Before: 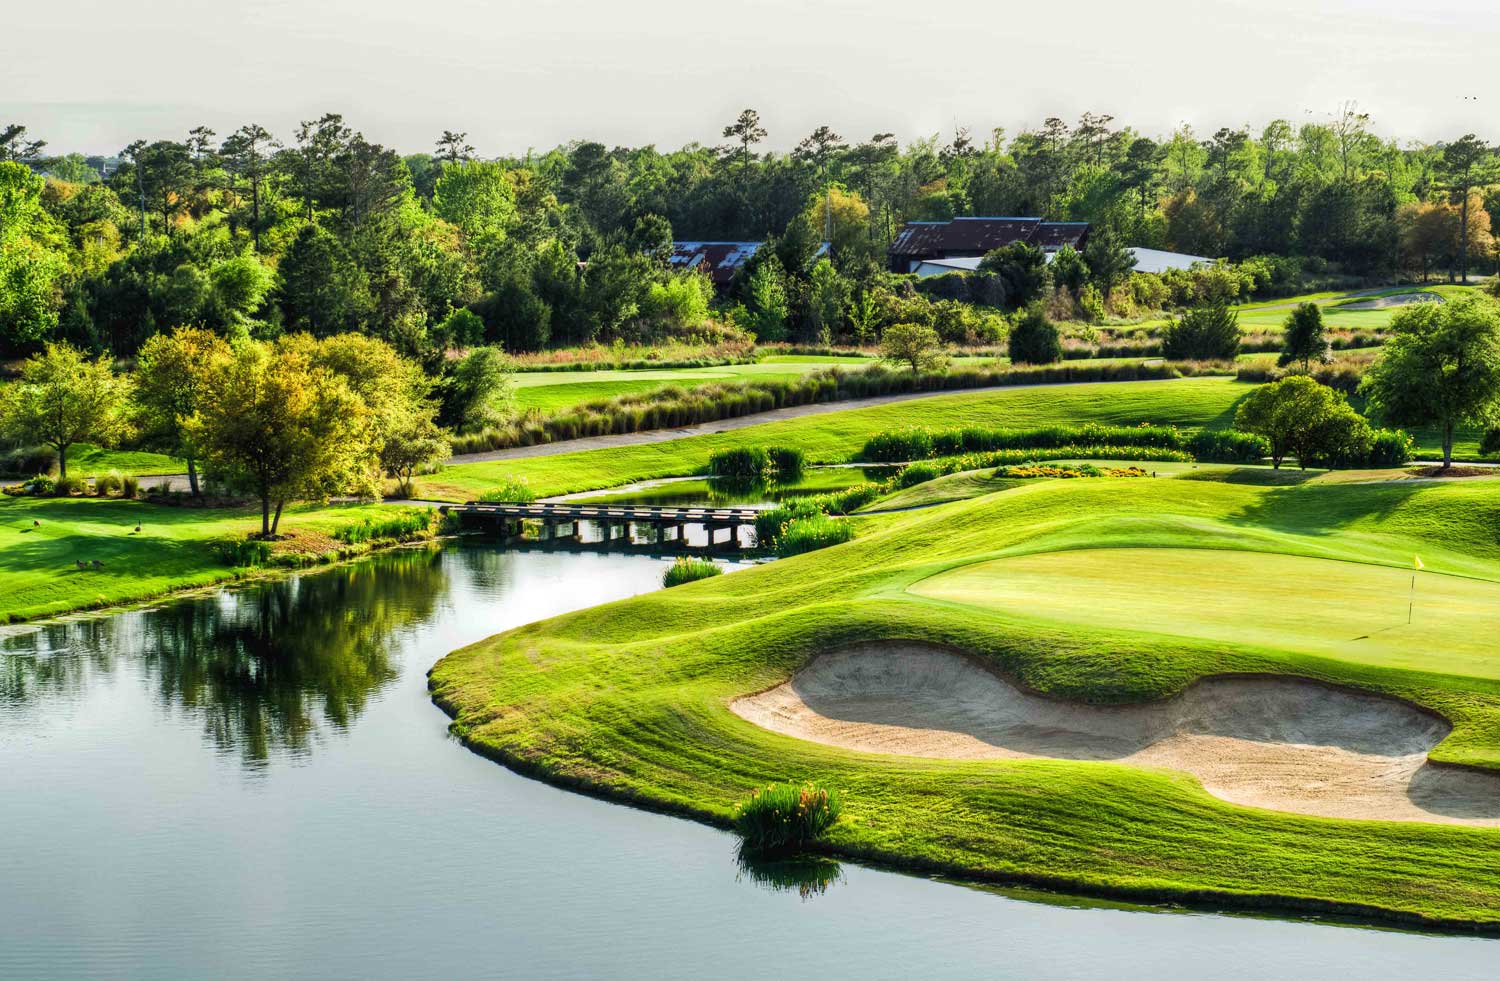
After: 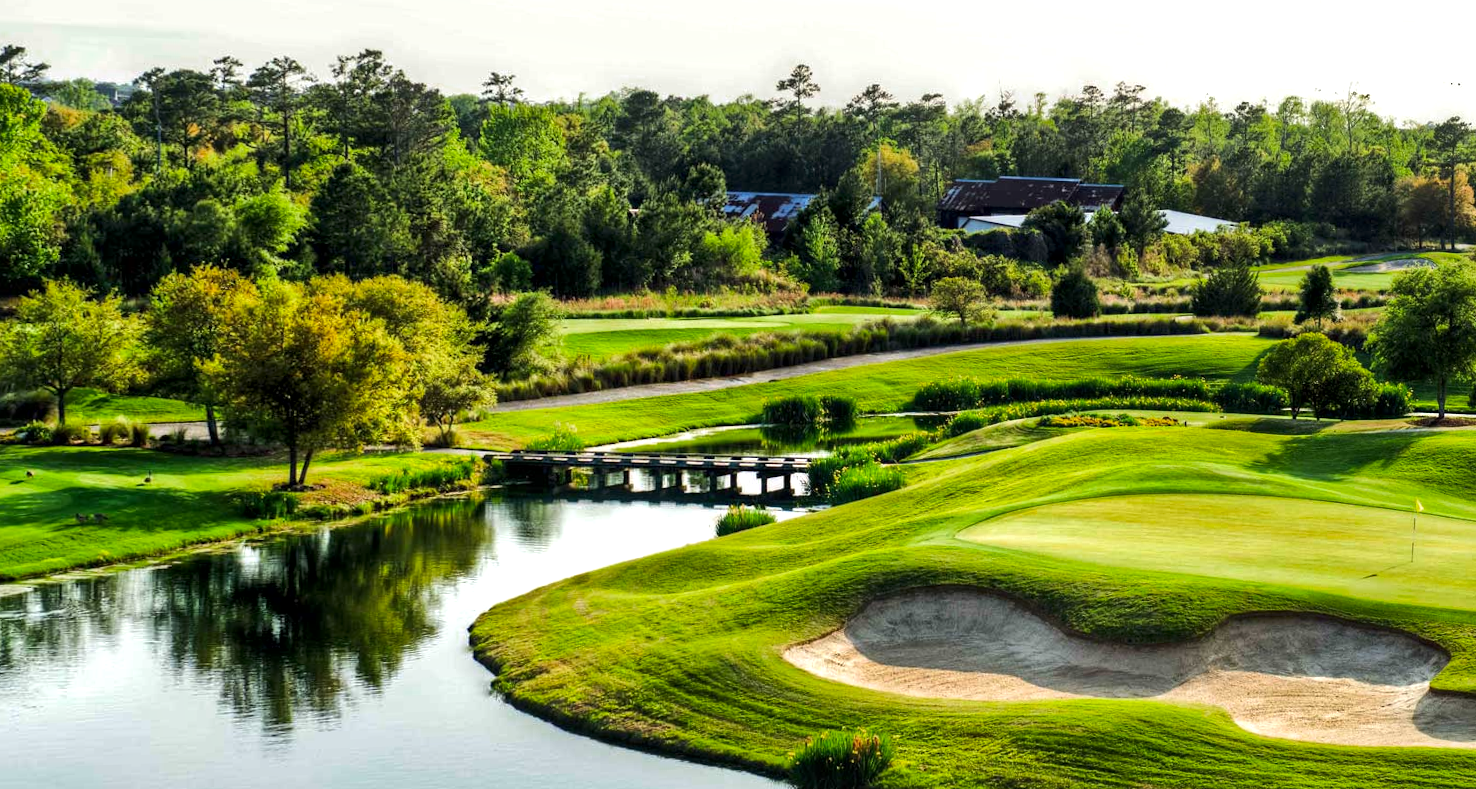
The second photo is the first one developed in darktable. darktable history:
tone equalizer: -8 EV -0.417 EV, -7 EV -0.389 EV, -6 EV -0.333 EV, -5 EV -0.222 EV, -3 EV 0.222 EV, -2 EV 0.333 EV, -1 EV 0.389 EV, +0 EV 0.417 EV, edges refinement/feathering 500, mask exposure compensation -1.57 EV, preserve details no
crop and rotate: top 0%, bottom 11.49%
color zones: curves: ch0 [(0, 0.425) (0.143, 0.422) (0.286, 0.42) (0.429, 0.419) (0.571, 0.419) (0.714, 0.42) (0.857, 0.422) (1, 0.425)]
rotate and perspective: rotation -0.013°, lens shift (vertical) -0.027, lens shift (horizontal) 0.178, crop left 0.016, crop right 0.989, crop top 0.082, crop bottom 0.918
local contrast: mode bilateral grid, contrast 20, coarseness 50, detail 141%, midtone range 0.2
